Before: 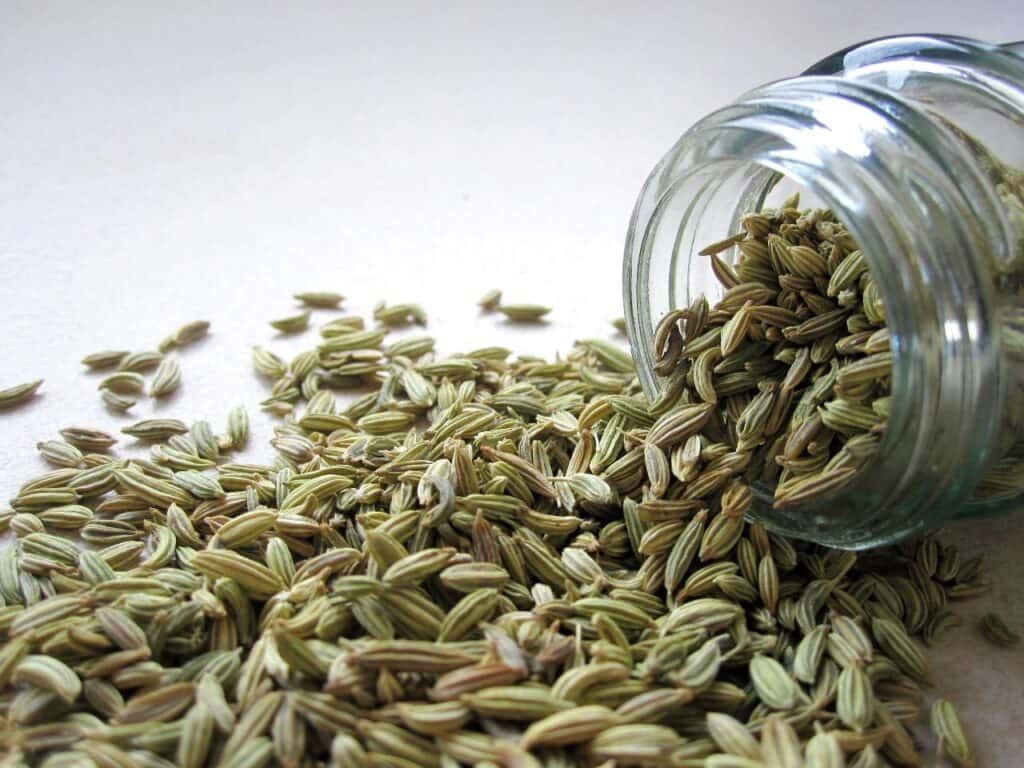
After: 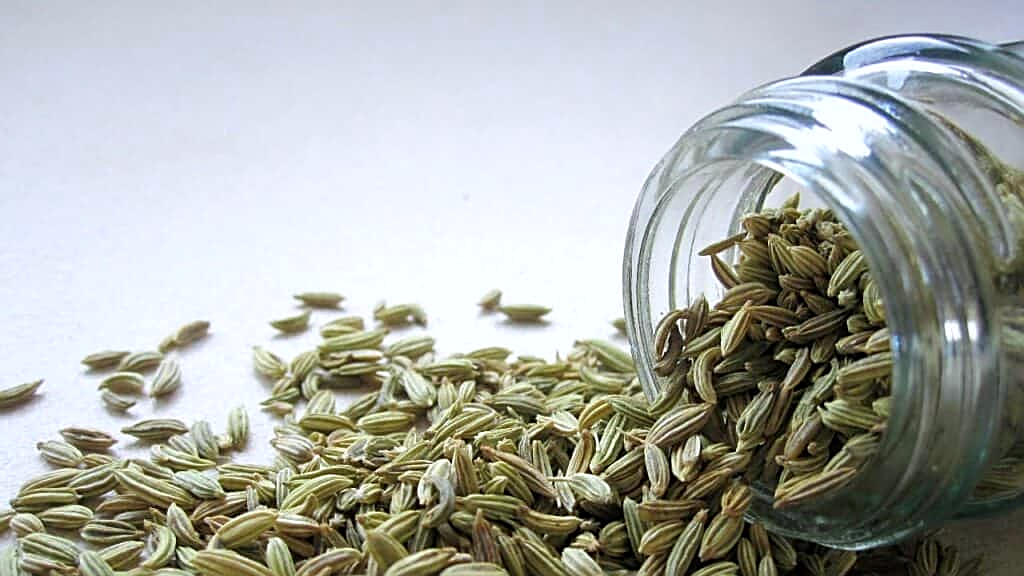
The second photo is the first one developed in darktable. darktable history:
sharpen: amount 0.575
white balance: red 0.98, blue 1.034
crop: bottom 24.988%
